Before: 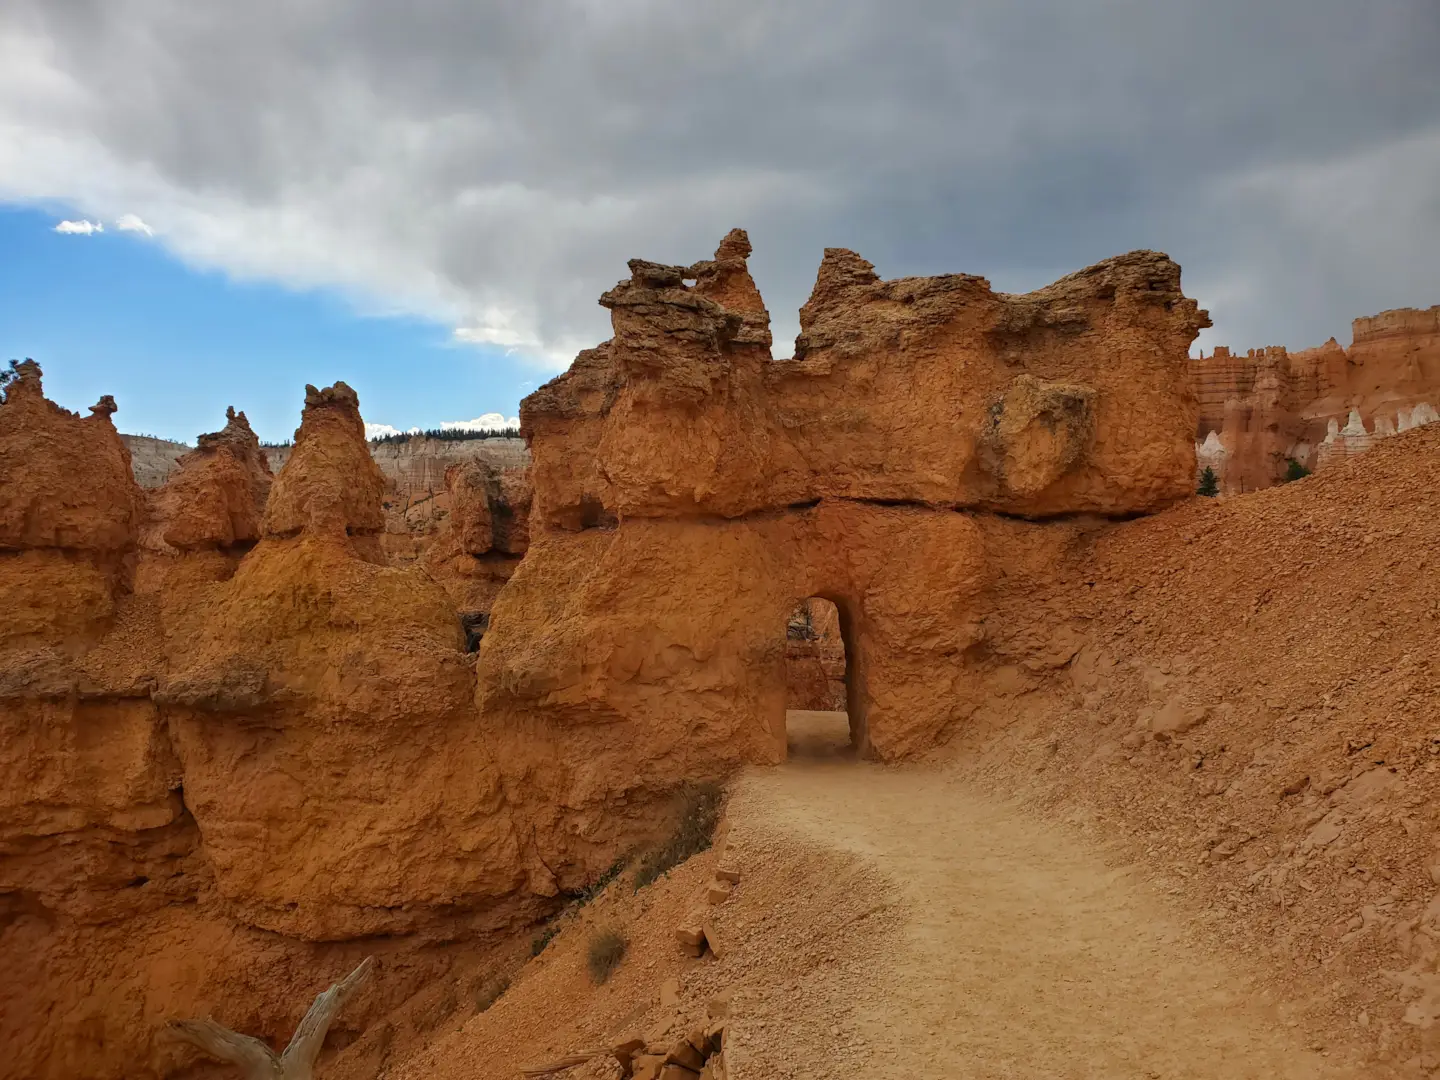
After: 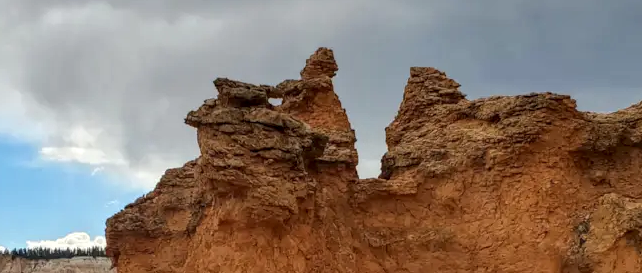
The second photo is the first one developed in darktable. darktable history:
crop: left 28.771%, top 16.811%, right 26.594%, bottom 57.831%
local contrast: on, module defaults
